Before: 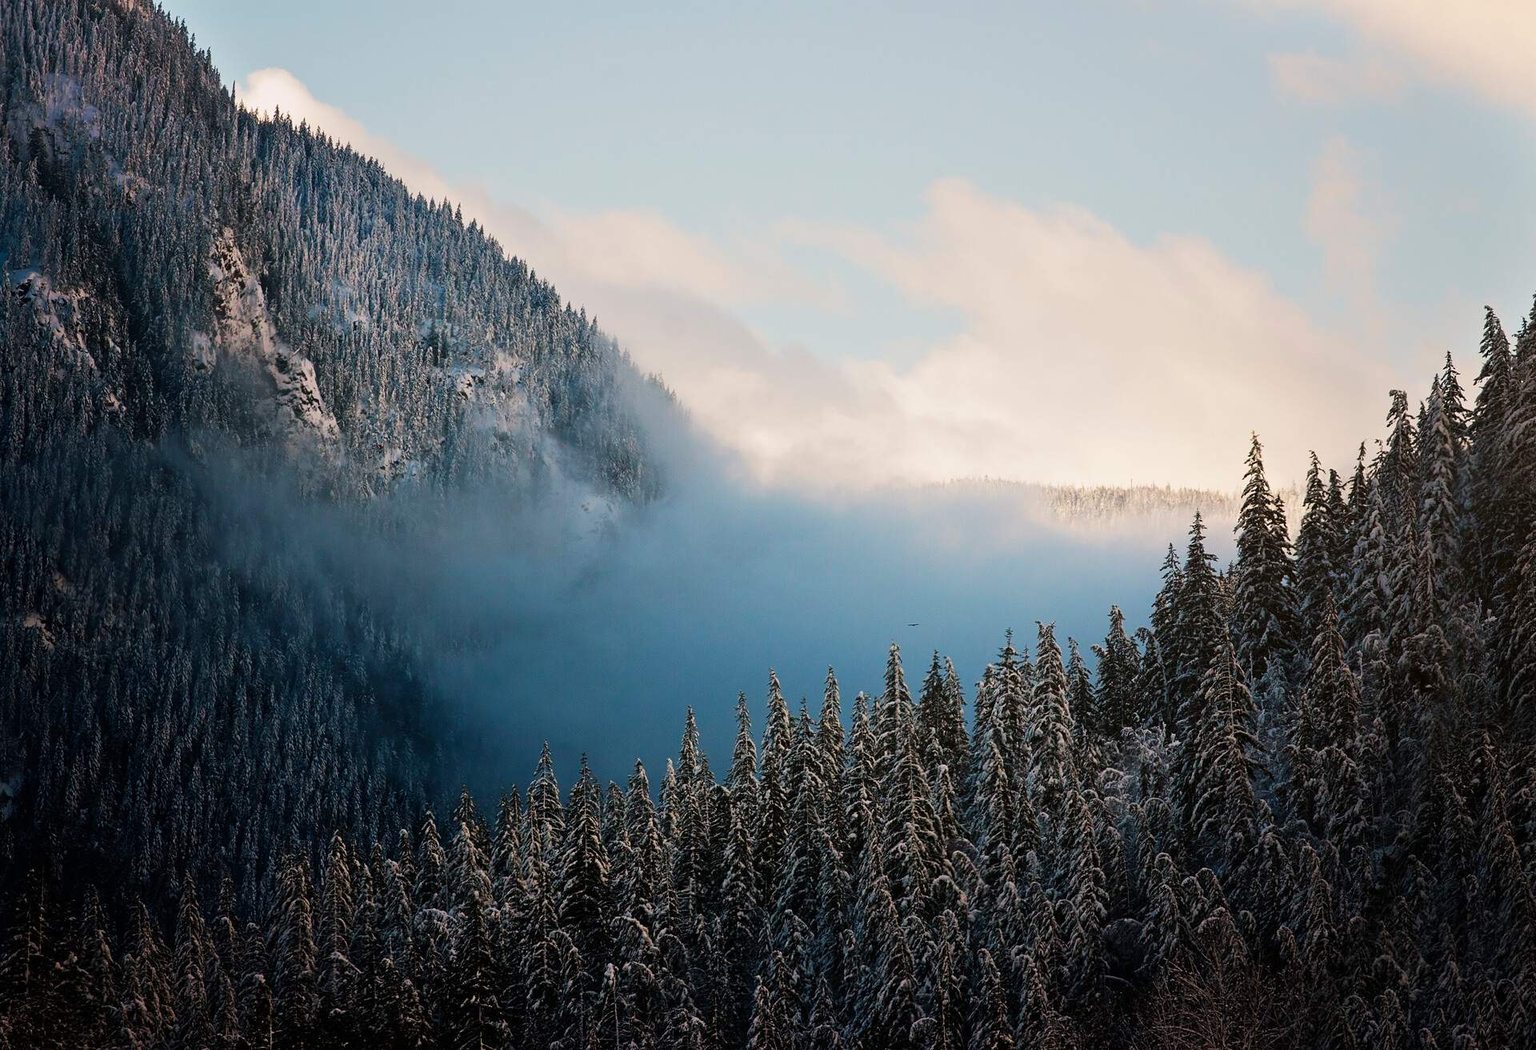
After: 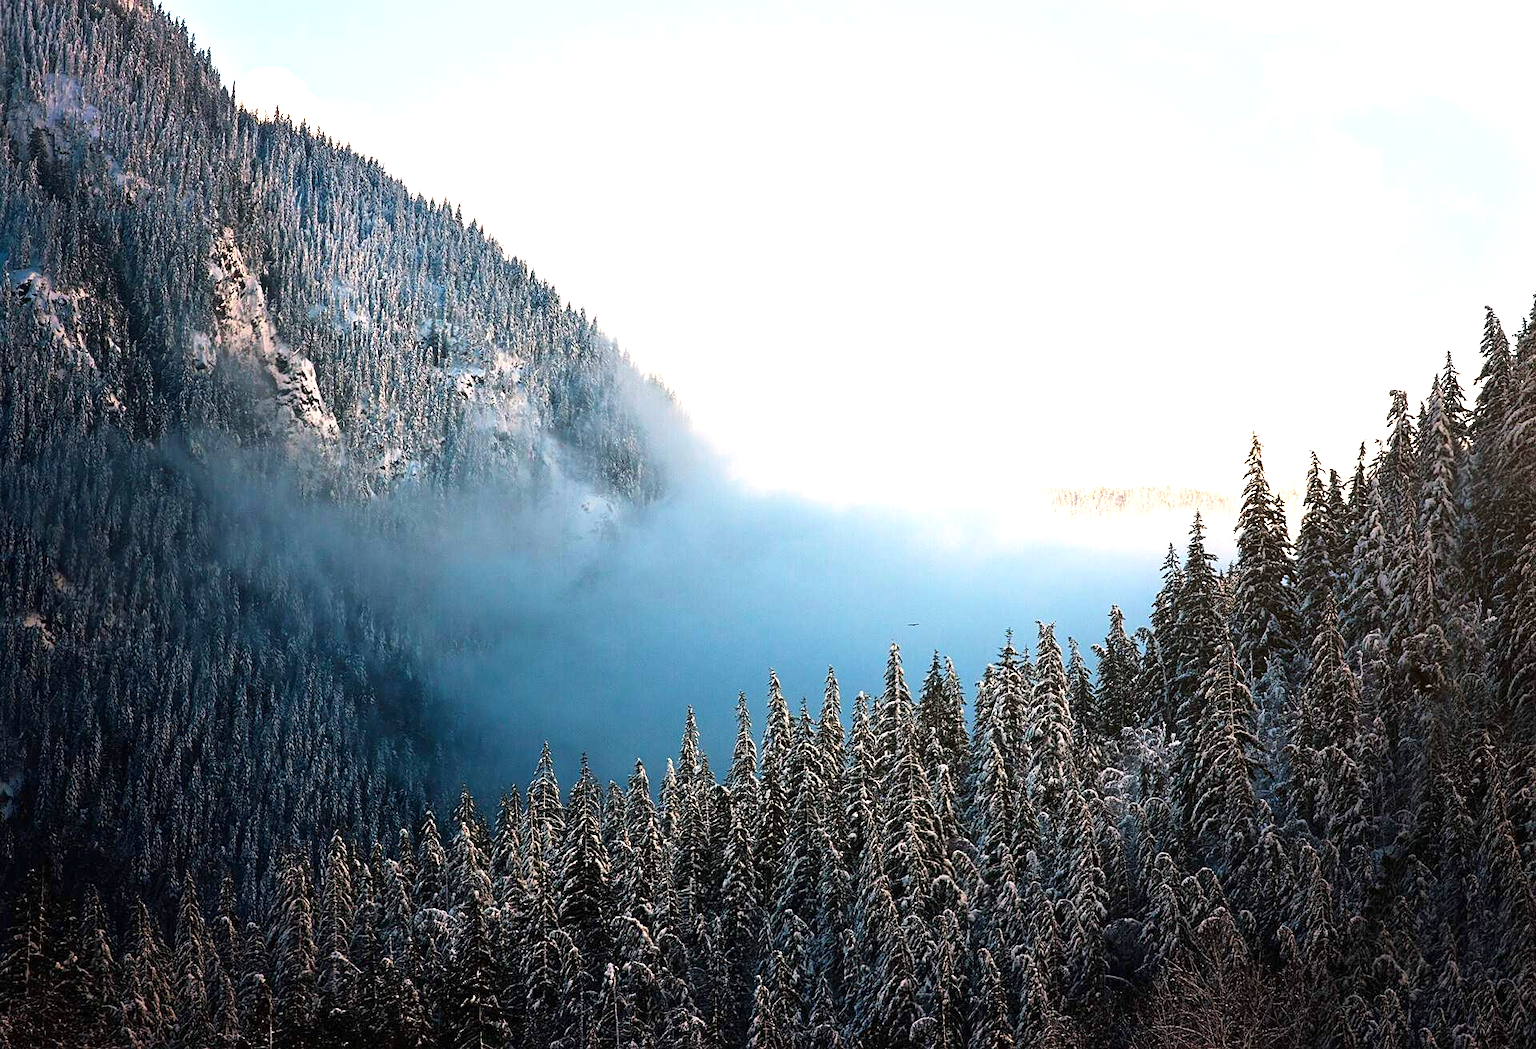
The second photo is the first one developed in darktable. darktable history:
exposure: black level correction 0, exposure 1 EV, compensate highlight preservation false
sharpen: amount 0.208
